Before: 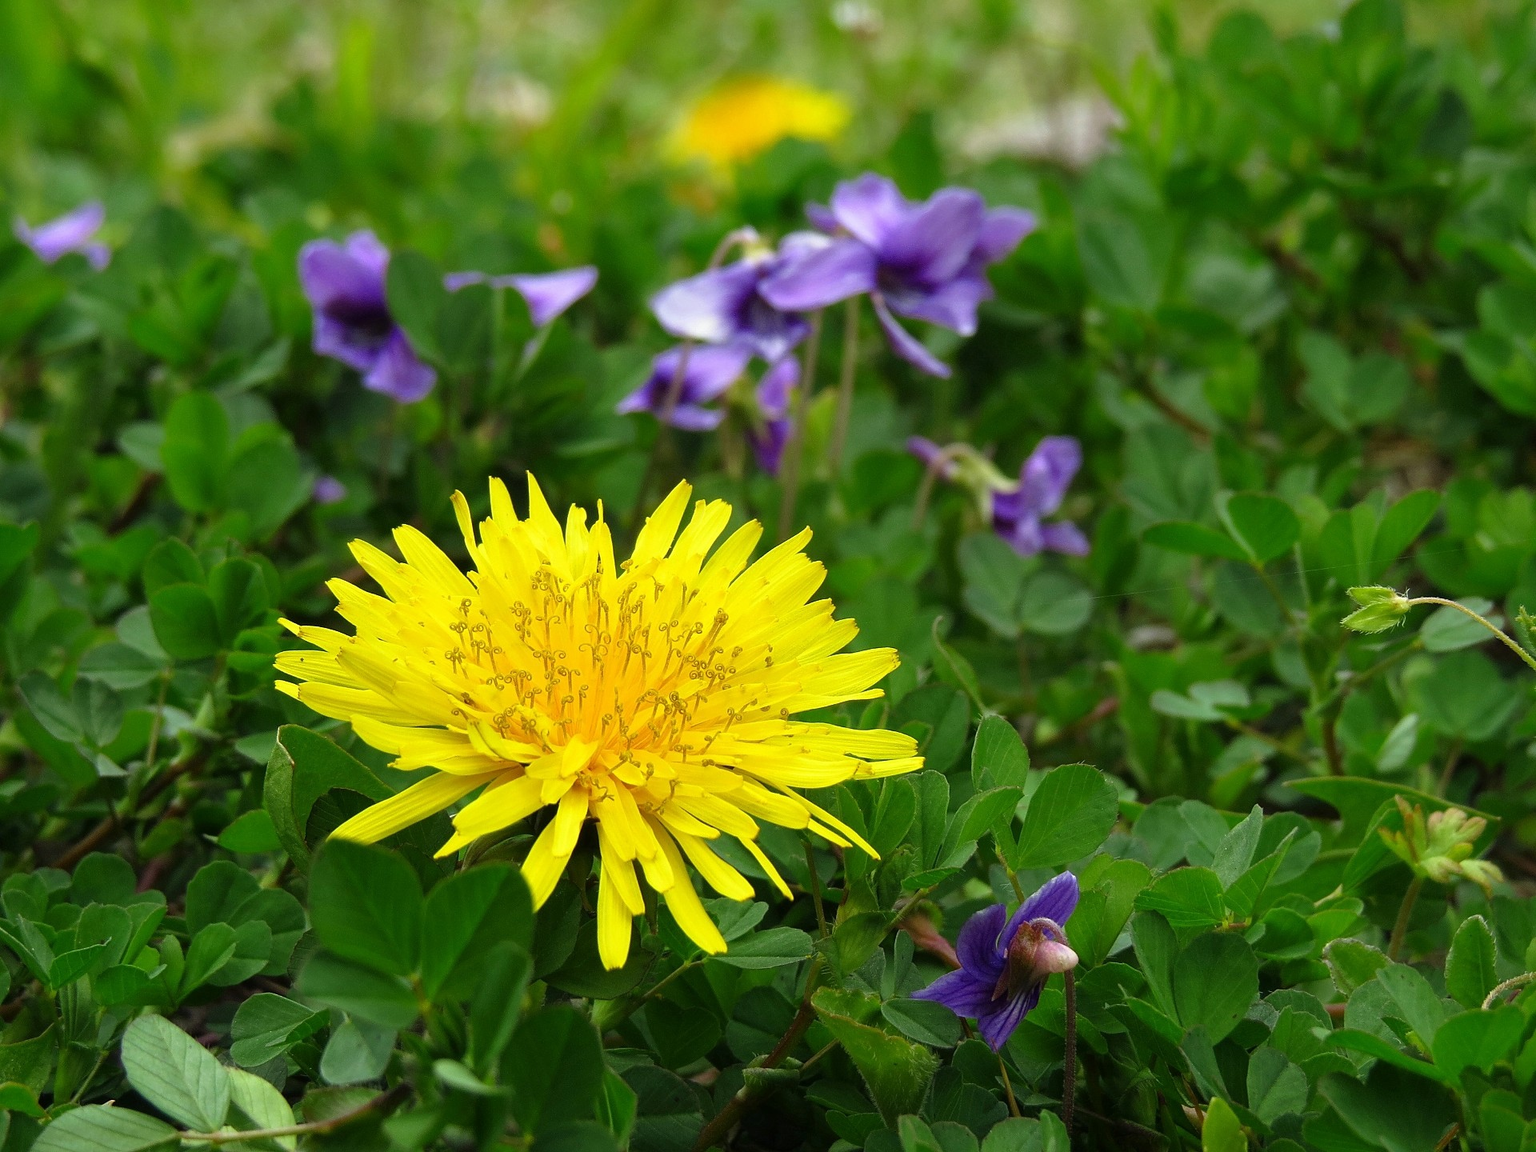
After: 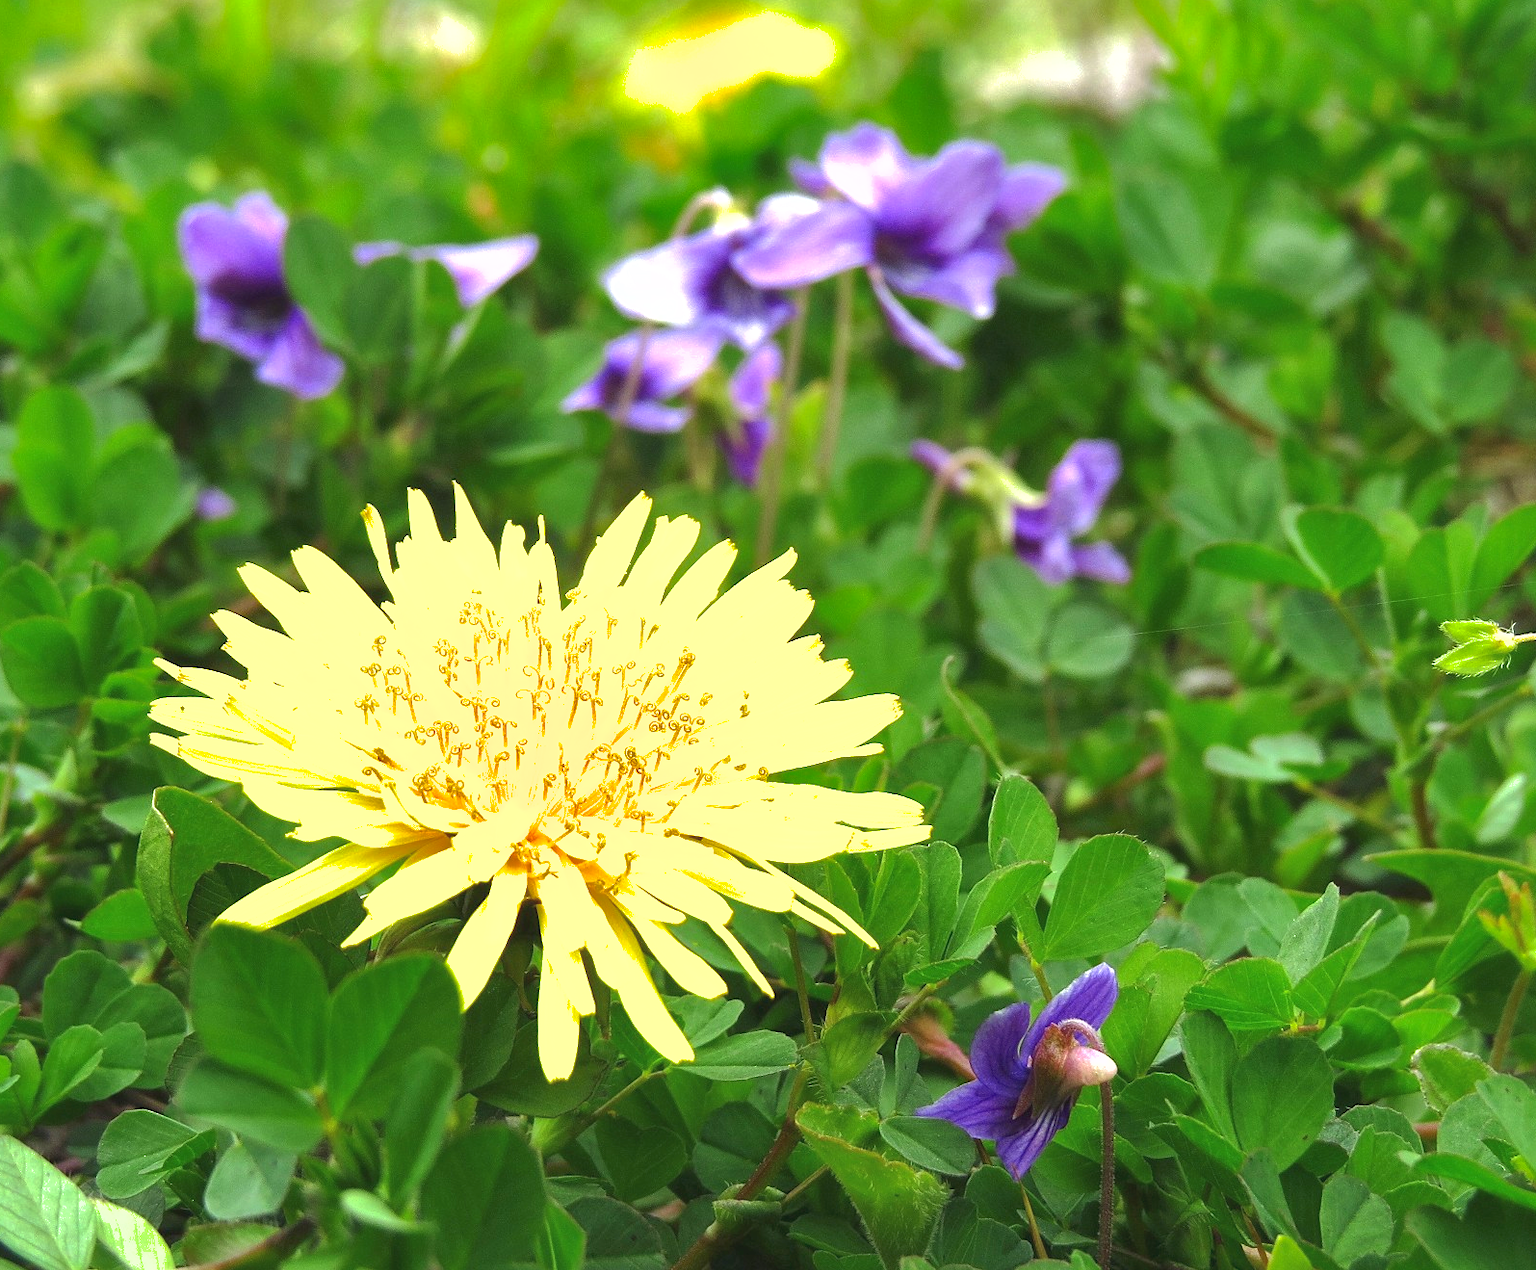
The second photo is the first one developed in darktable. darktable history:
exposure: black level correction -0.002, exposure 1.114 EV, compensate highlight preservation false
crop: left 9.796%, top 6.226%, right 7.116%, bottom 2.155%
shadows and highlights: on, module defaults
